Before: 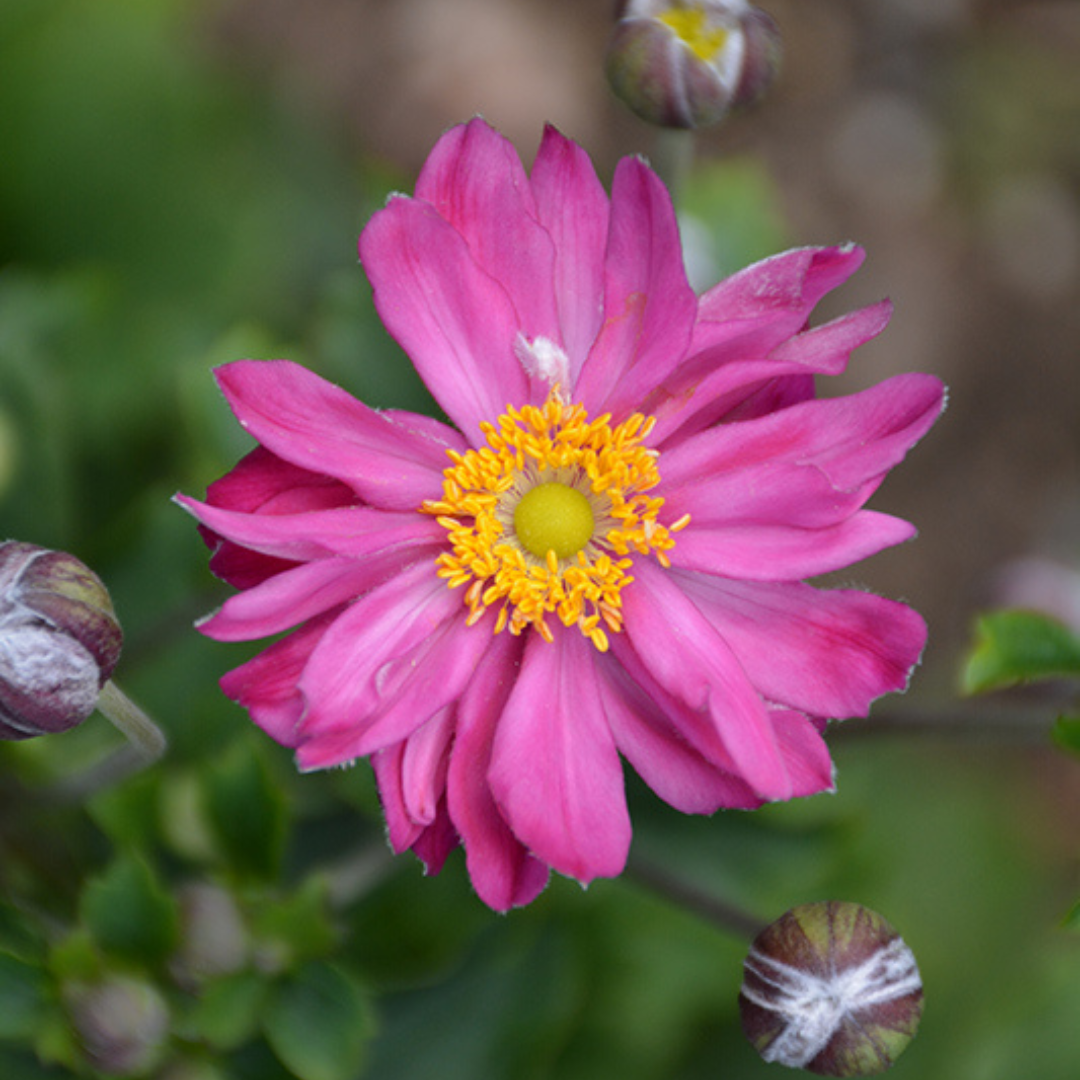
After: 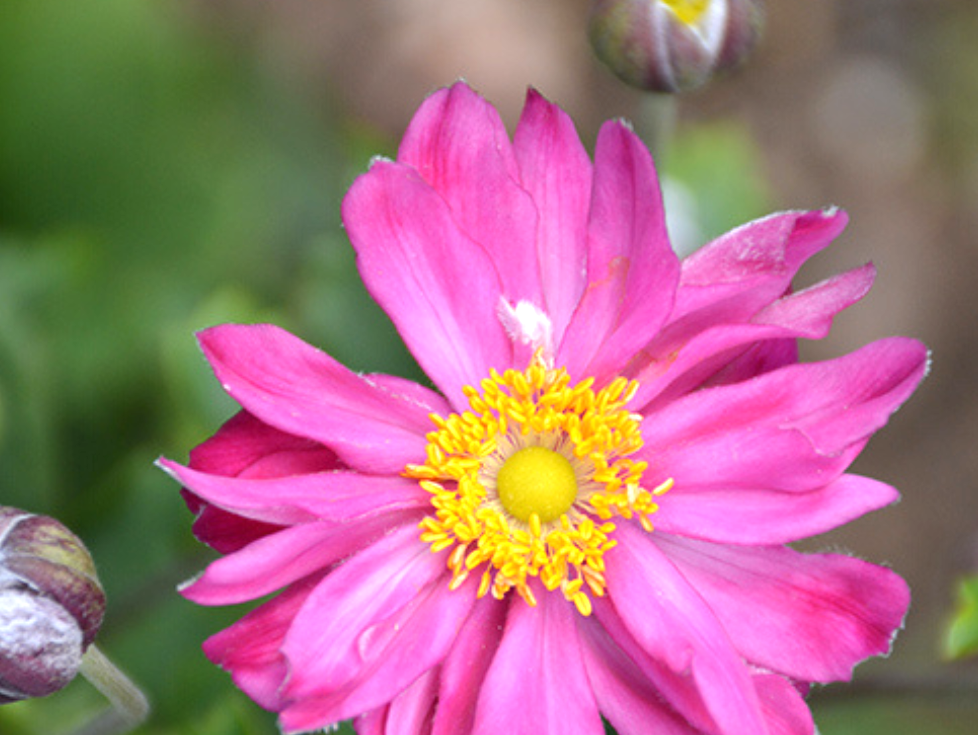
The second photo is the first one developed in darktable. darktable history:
crop: left 1.623%, top 3.412%, right 7.738%, bottom 28.487%
exposure: black level correction 0, exposure 0.699 EV, compensate highlight preservation false
